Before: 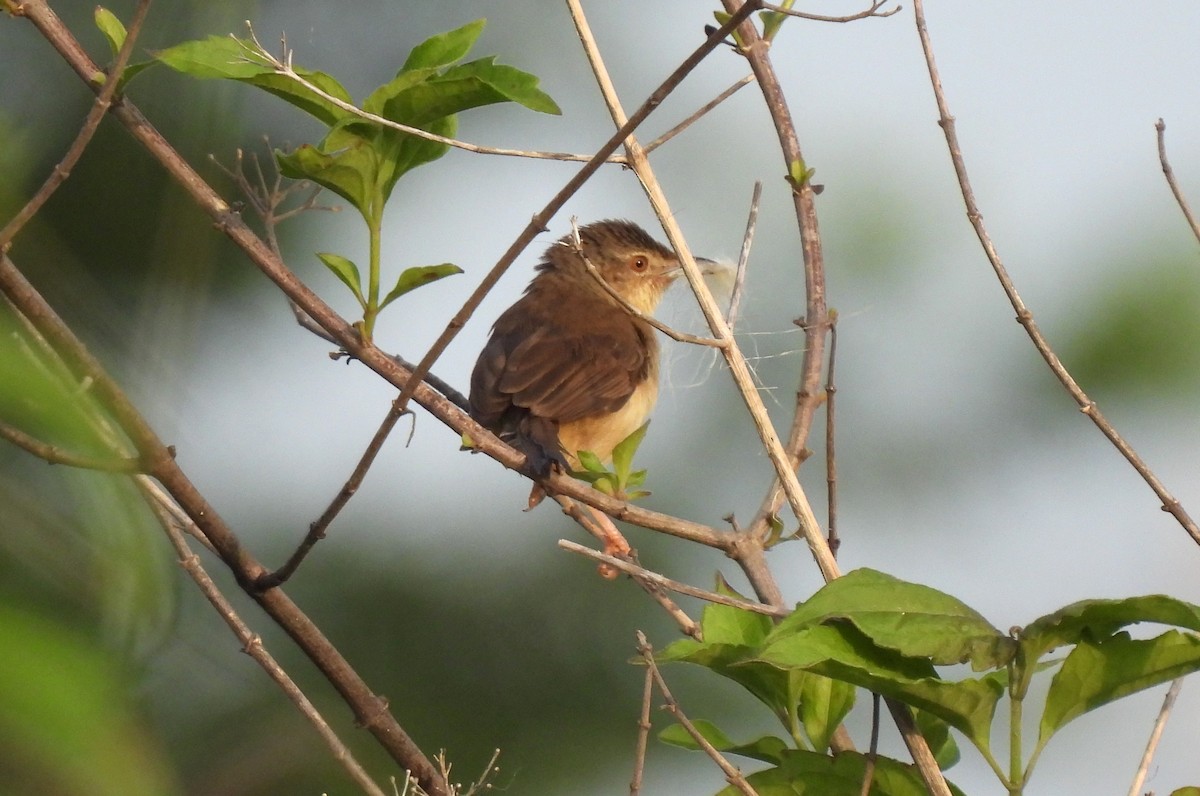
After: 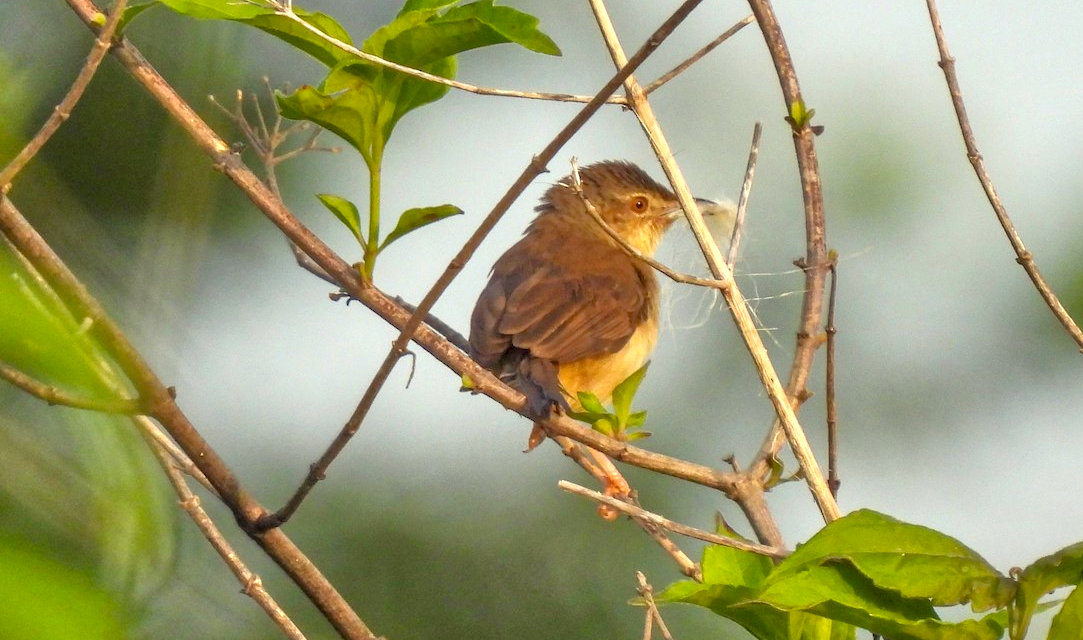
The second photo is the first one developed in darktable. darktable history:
color balance rgb: power › hue 327.63°, highlights gain › luminance 5.766%, highlights gain › chroma 2.51%, highlights gain › hue 89.15°, linear chroma grading › global chroma 0.449%, perceptual saturation grading › global saturation 16.678%, perceptual brilliance grading › highlights 2.838%, global vibrance 20%
tone equalizer: -7 EV 0.157 EV, -6 EV 0.605 EV, -5 EV 1.15 EV, -4 EV 1.31 EV, -3 EV 1.17 EV, -2 EV 0.6 EV, -1 EV 0.159 EV
local contrast: detail 130%
crop: top 7.423%, right 9.741%, bottom 12.052%
